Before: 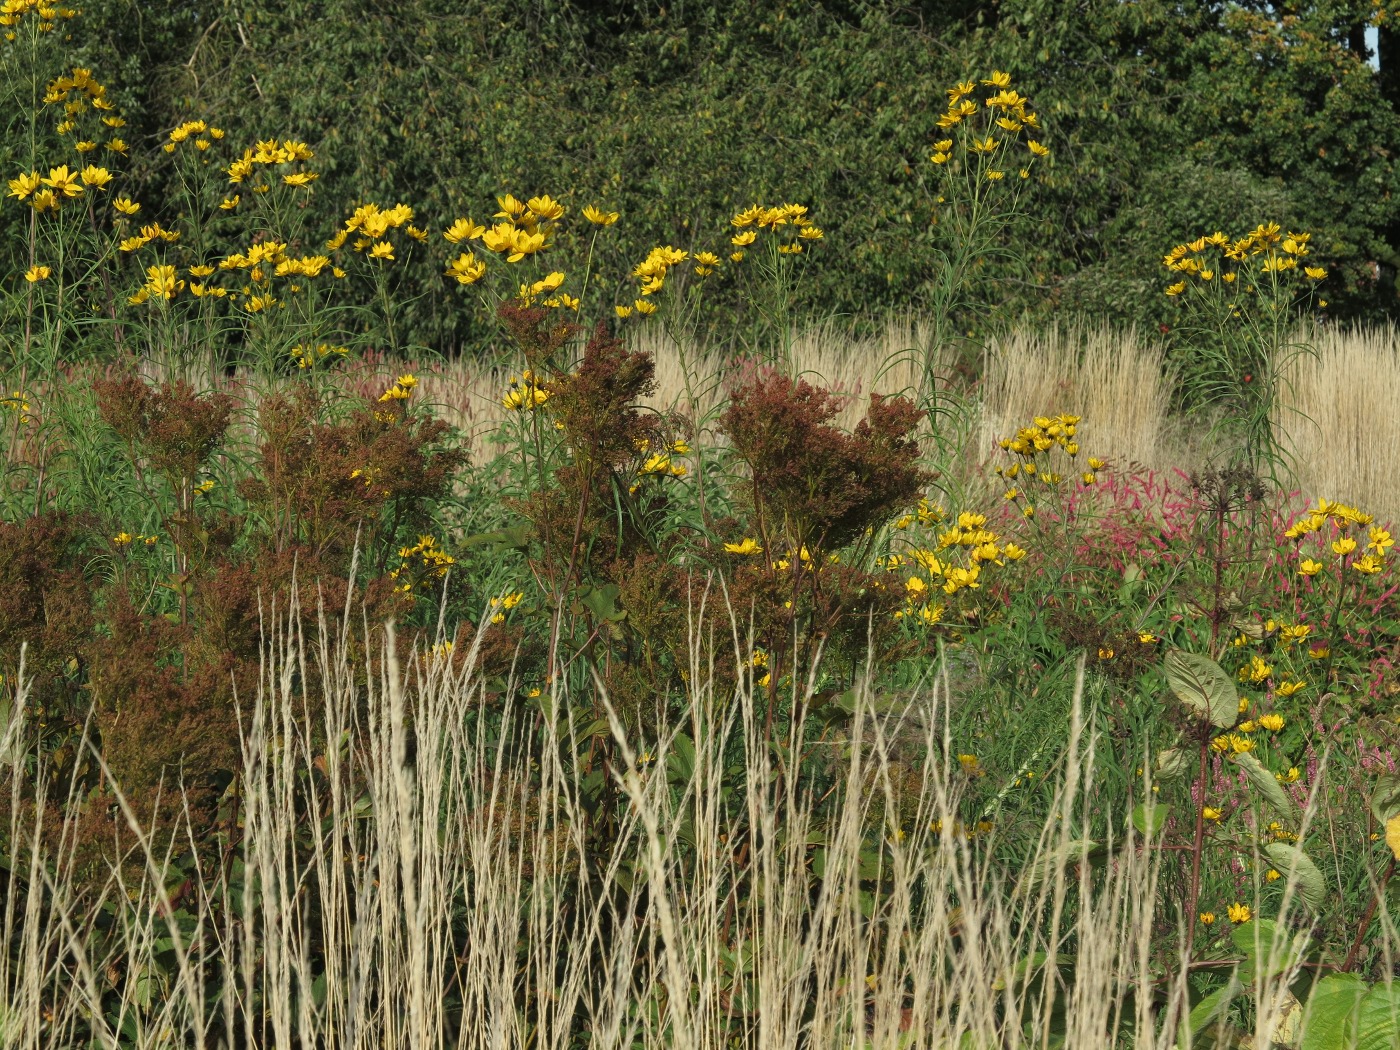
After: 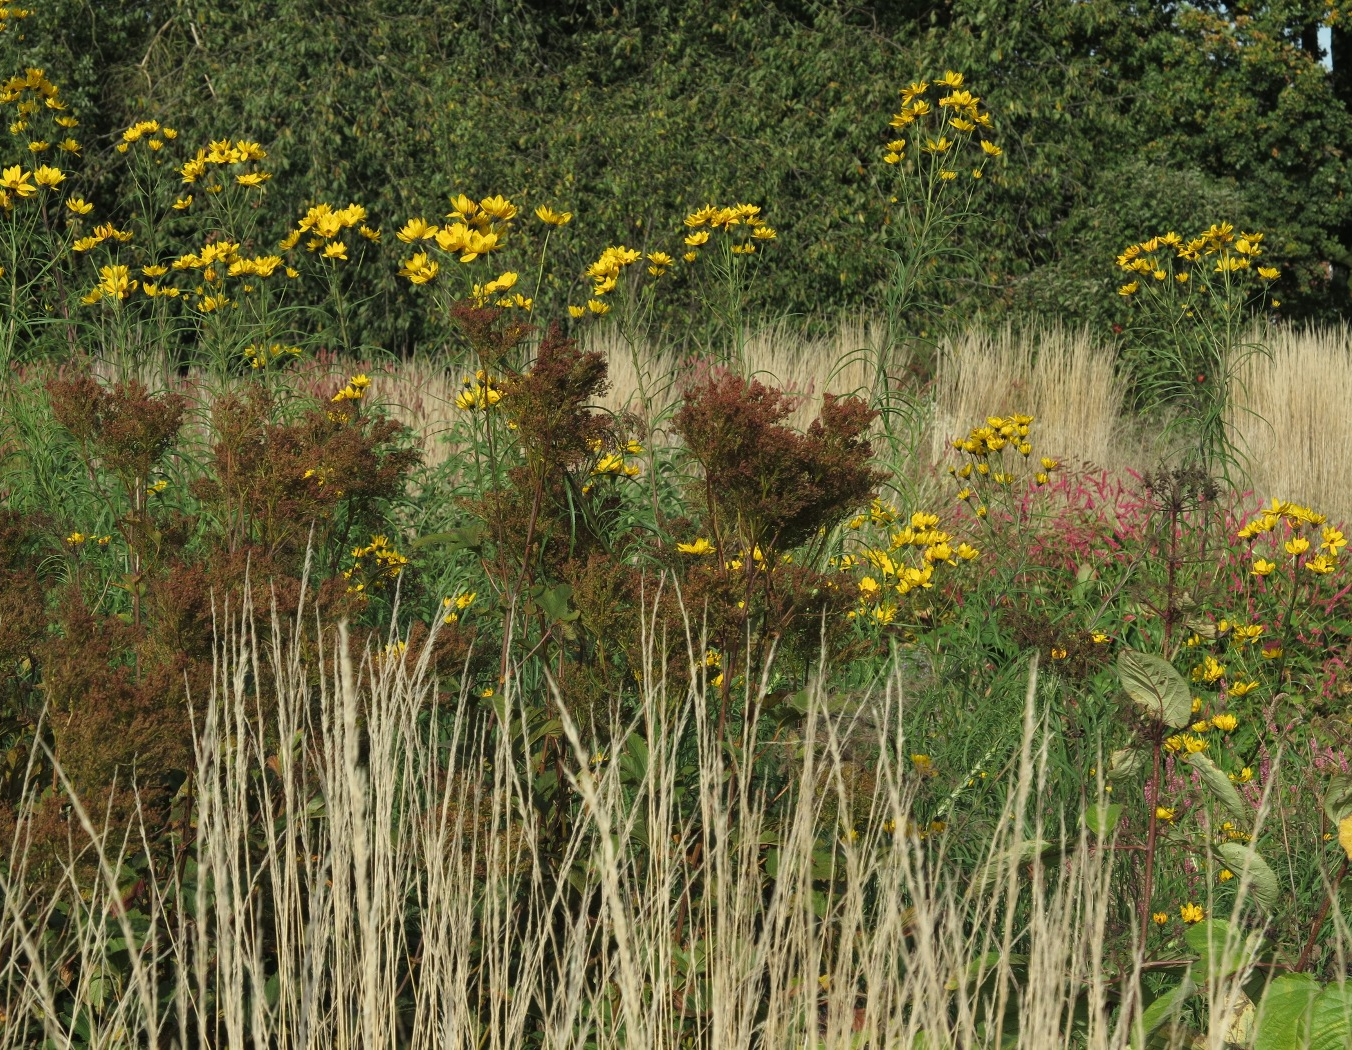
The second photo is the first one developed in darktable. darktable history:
crop and rotate: left 3.424%
